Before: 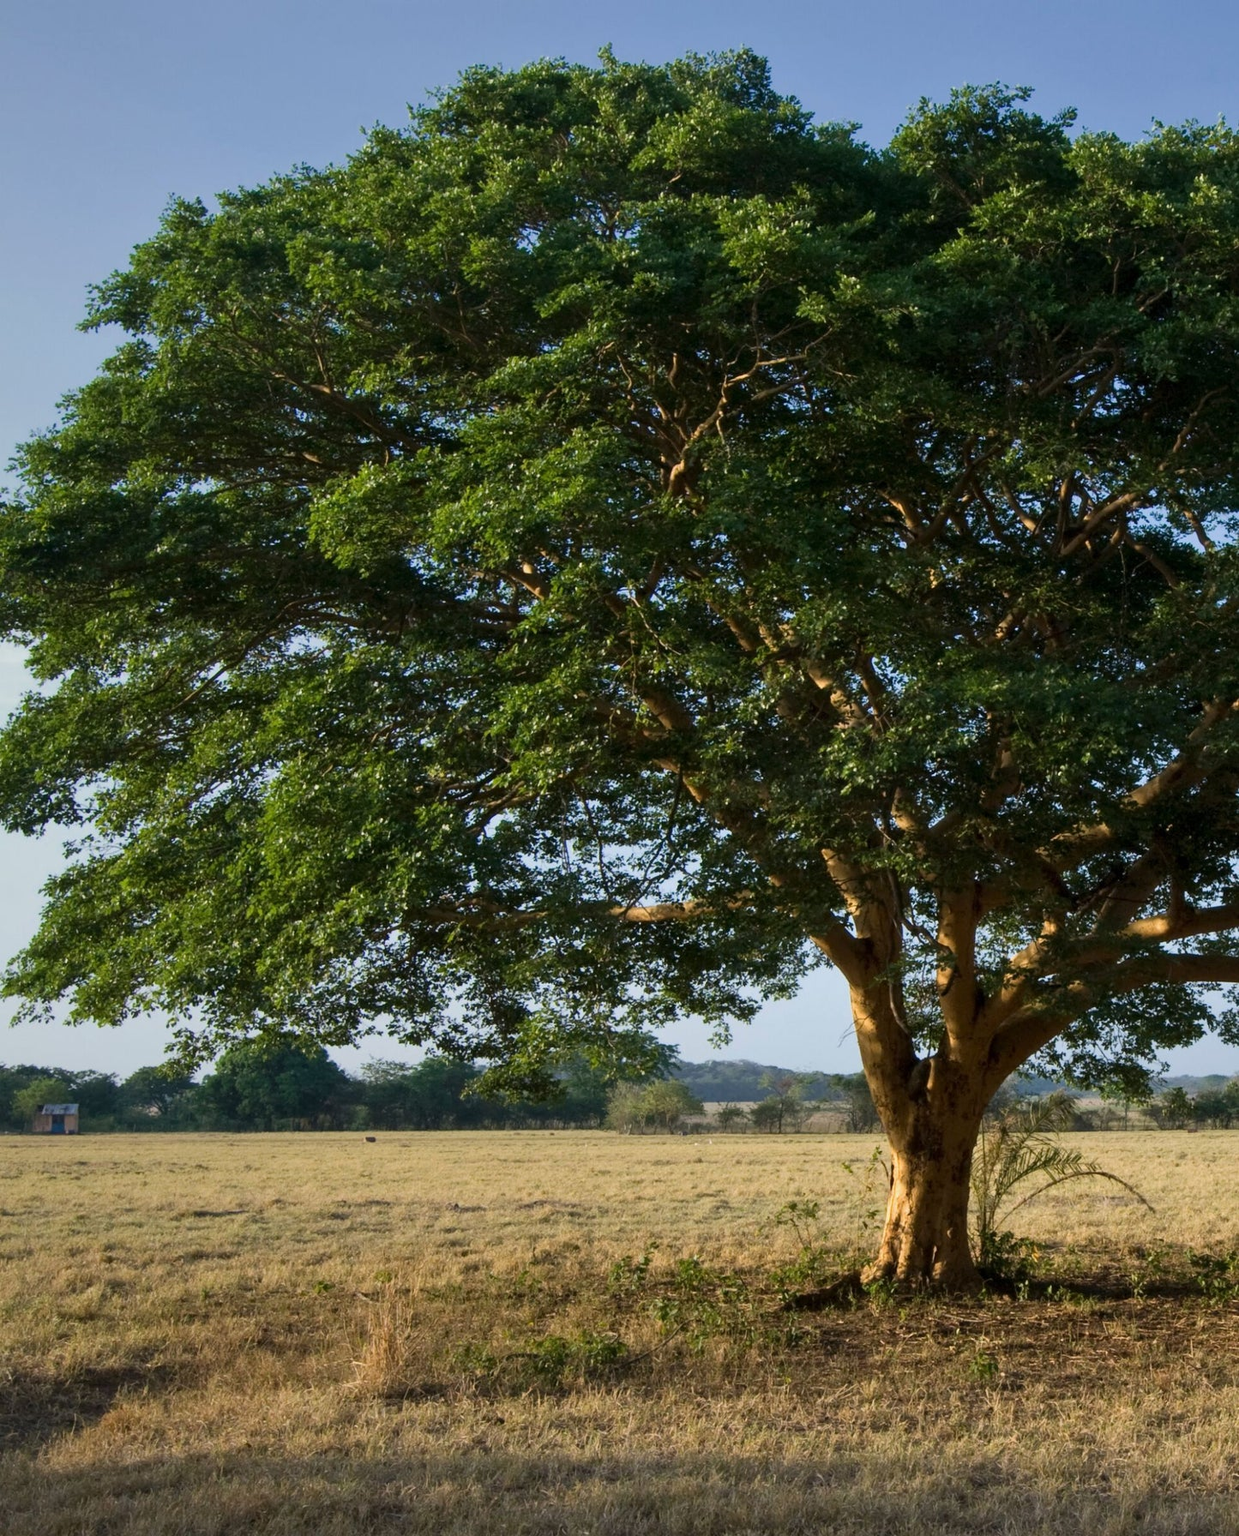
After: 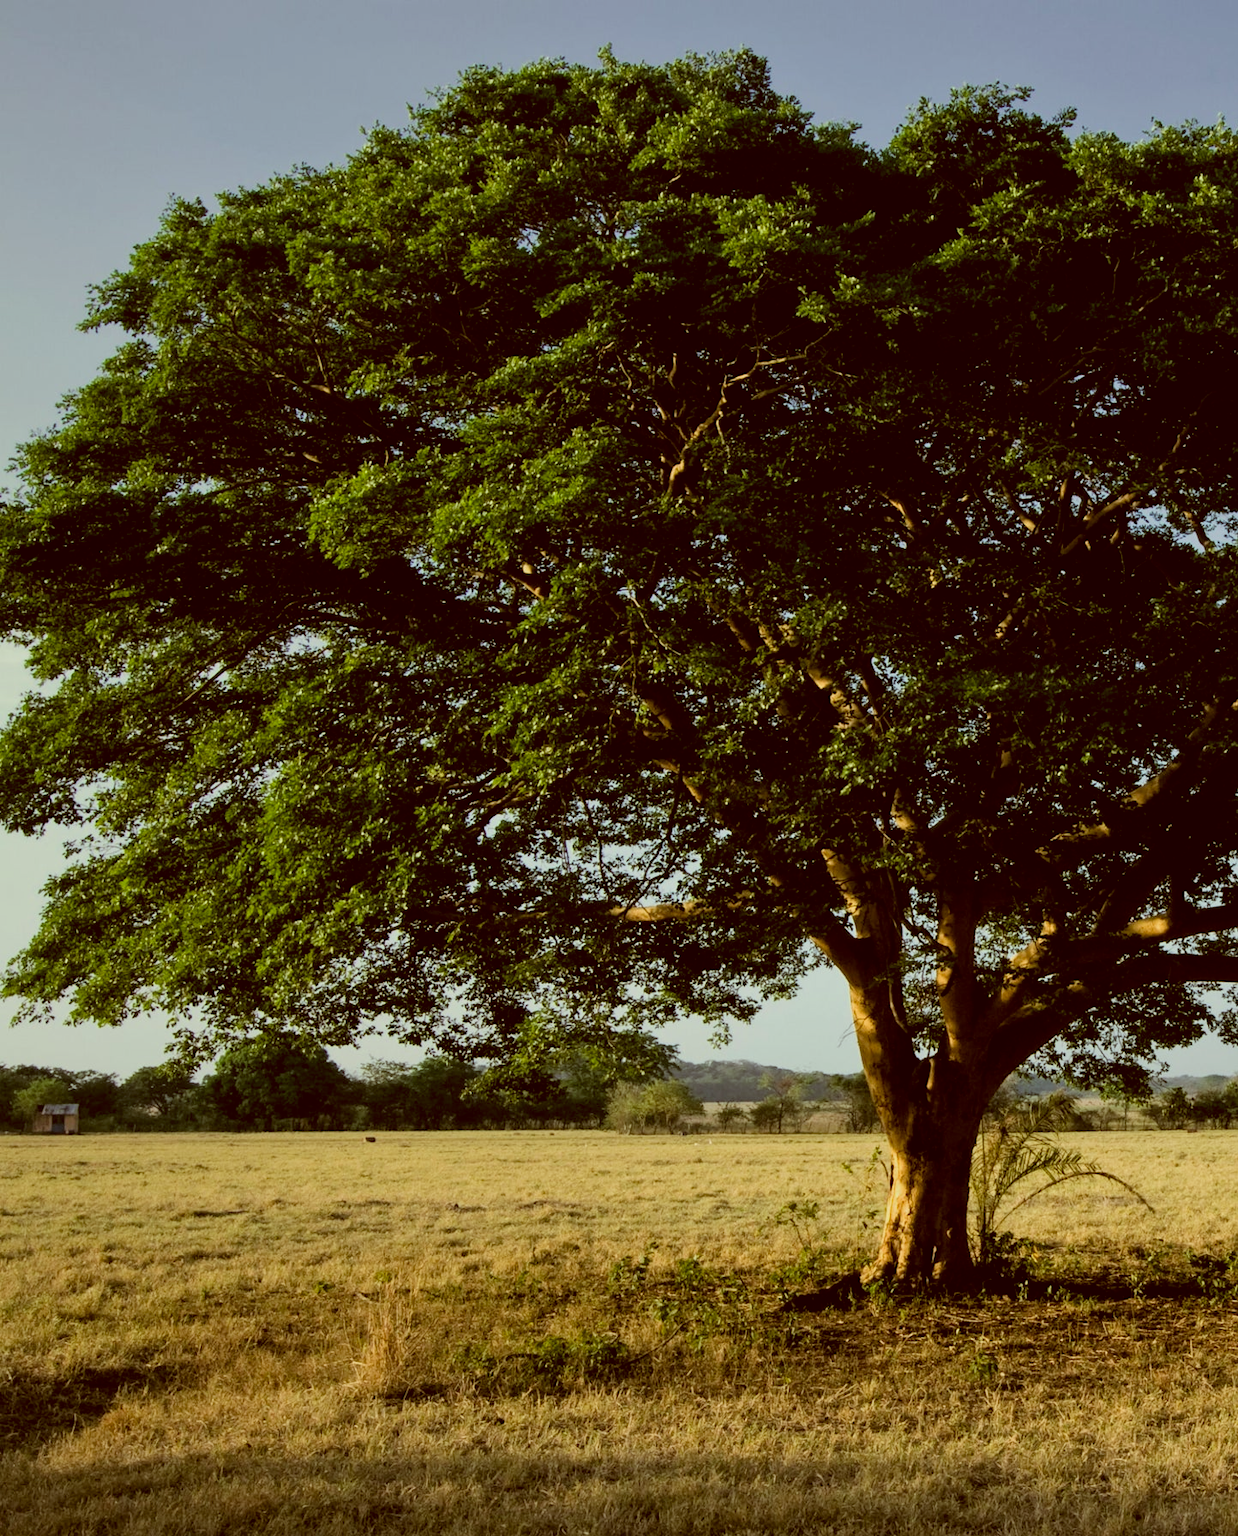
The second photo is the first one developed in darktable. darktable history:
filmic rgb: black relative exposure -11.94 EV, white relative exposure 5.43 EV, hardness 4.48, latitude 49.72%, contrast 1.142
color correction: highlights a* -6.22, highlights b* 9.13, shadows a* 10.37, shadows b* 23.46
